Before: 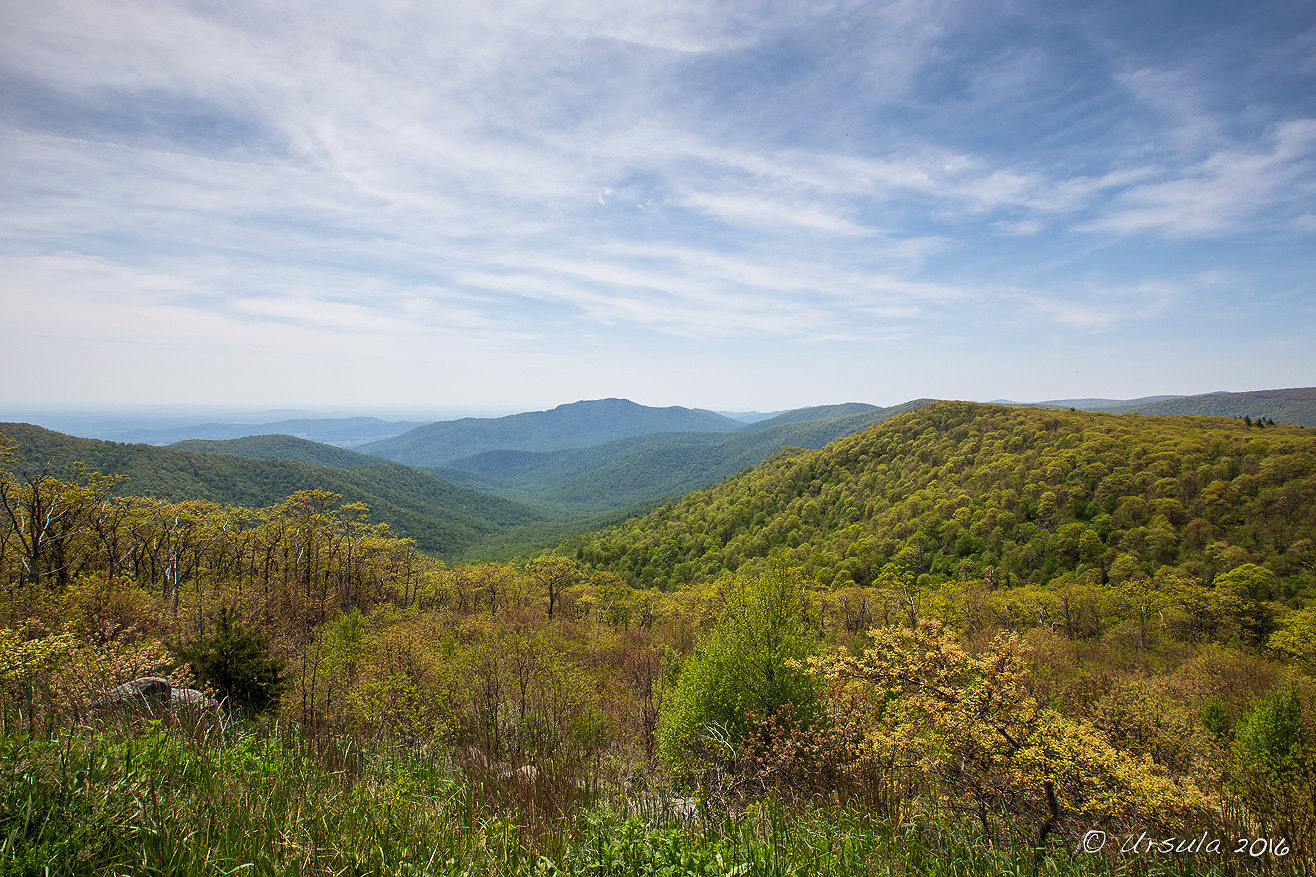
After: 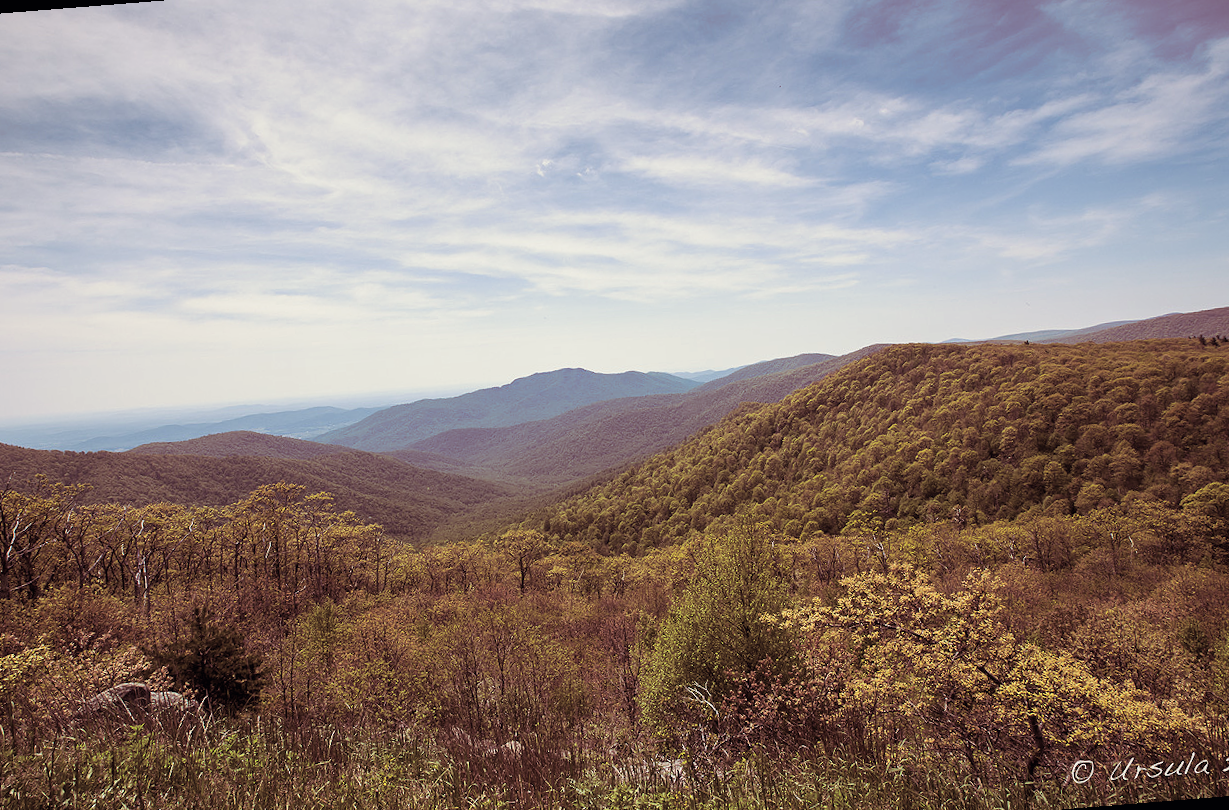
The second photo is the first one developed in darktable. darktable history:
split-toning: shadows › hue 360°
color correction: highlights a* 2.75, highlights b* 5, shadows a* -2.04, shadows b* -4.84, saturation 0.8
rotate and perspective: rotation -4.57°, crop left 0.054, crop right 0.944, crop top 0.087, crop bottom 0.914
